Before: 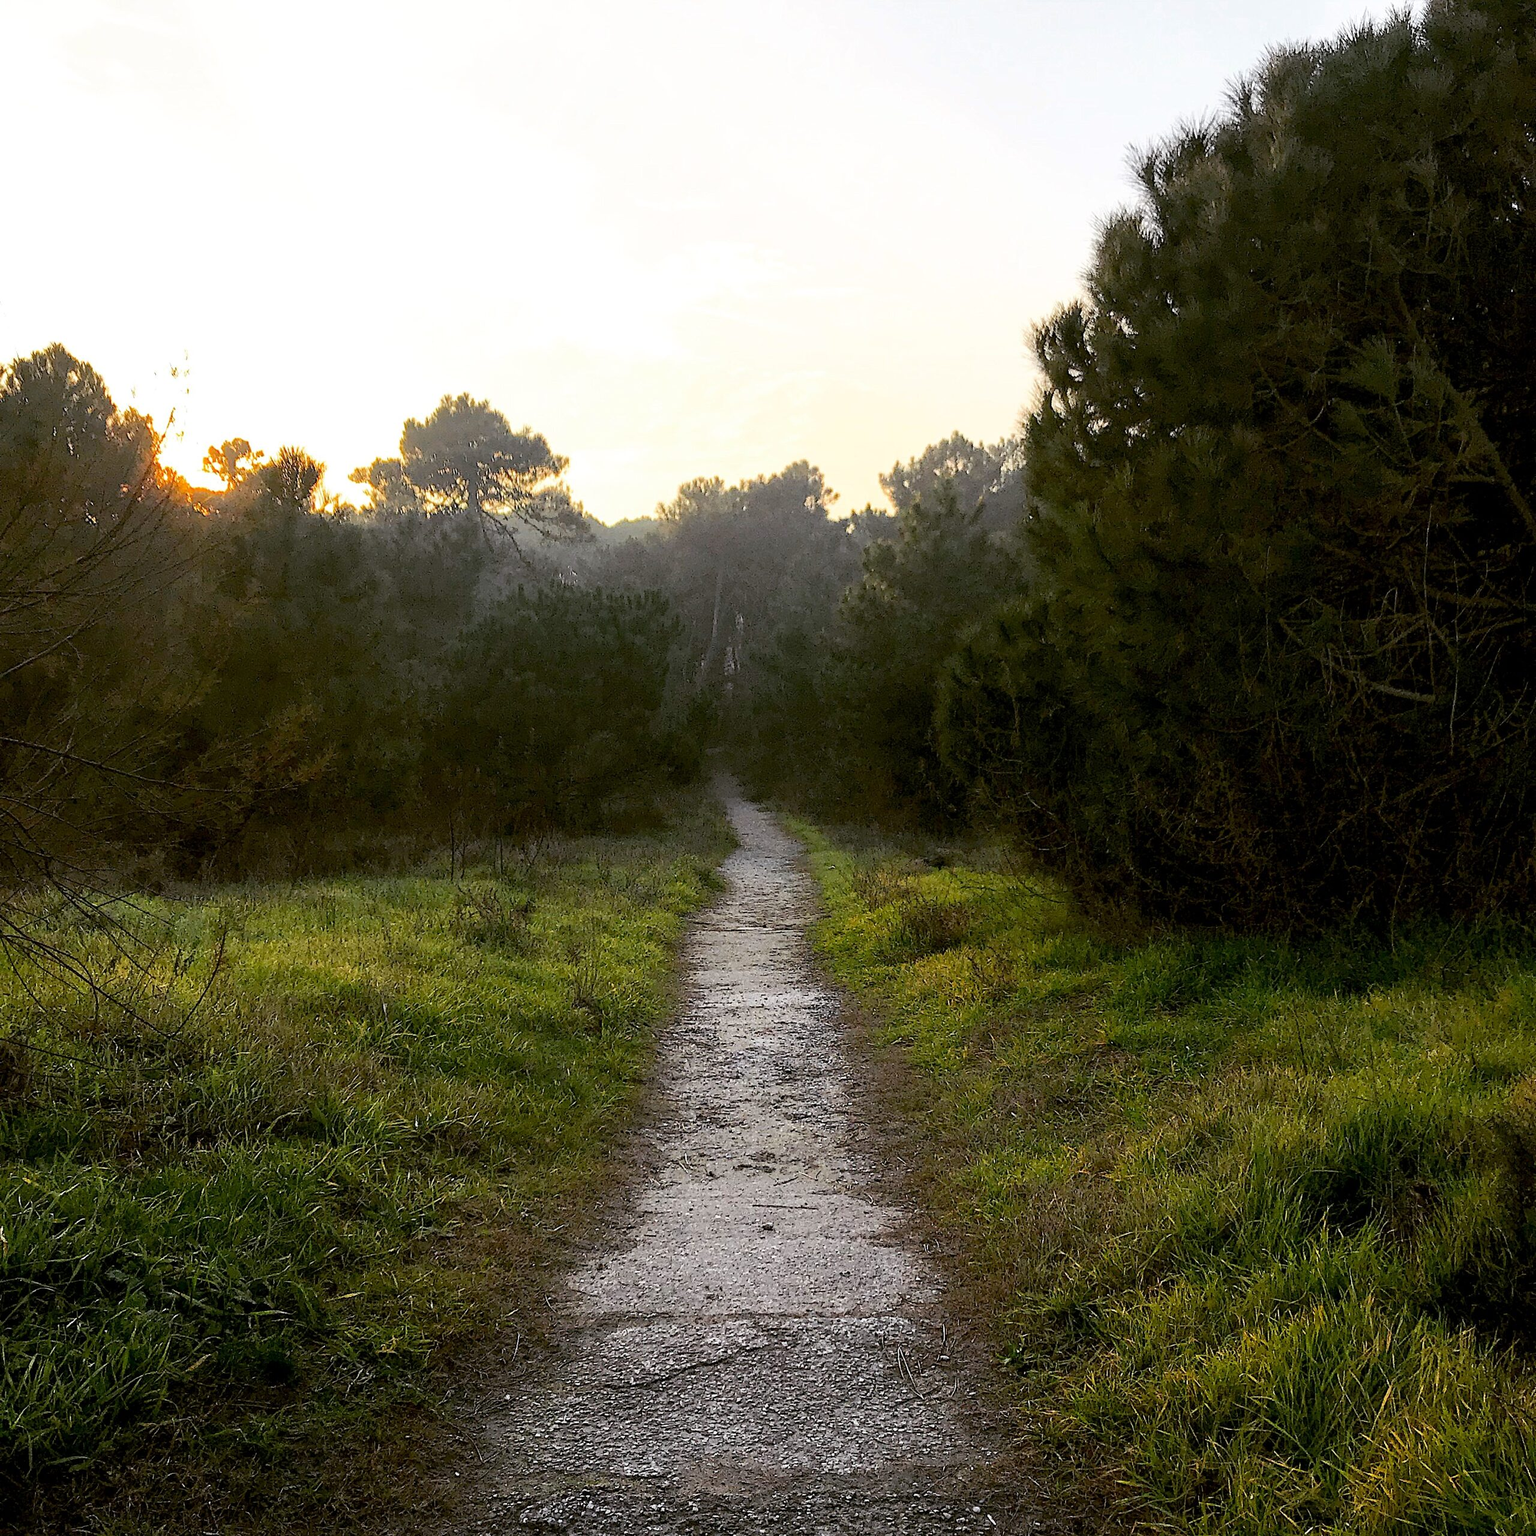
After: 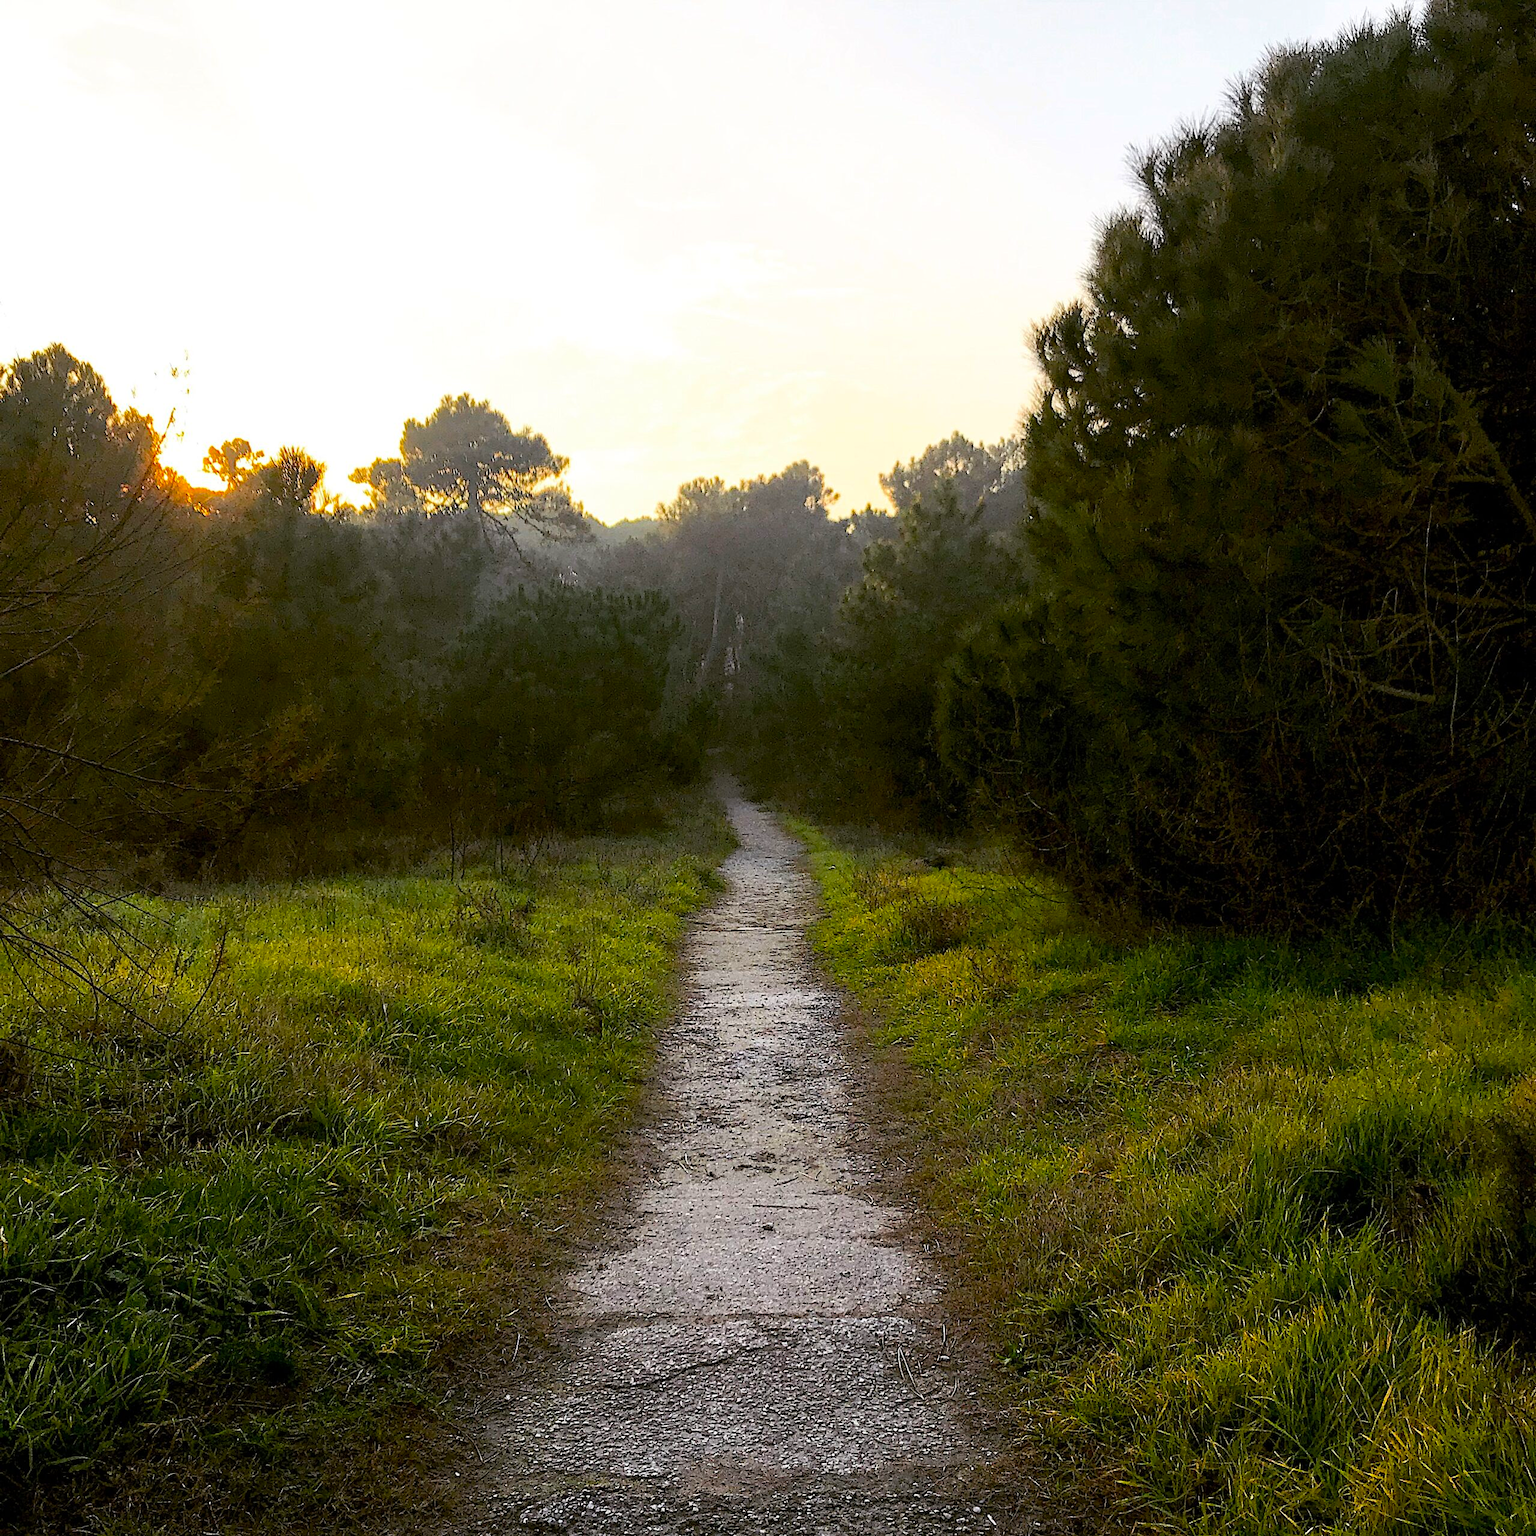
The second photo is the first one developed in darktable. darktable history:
rgb levels: preserve colors max RGB
color balance rgb: perceptual saturation grading › global saturation 20%, global vibrance 20%
